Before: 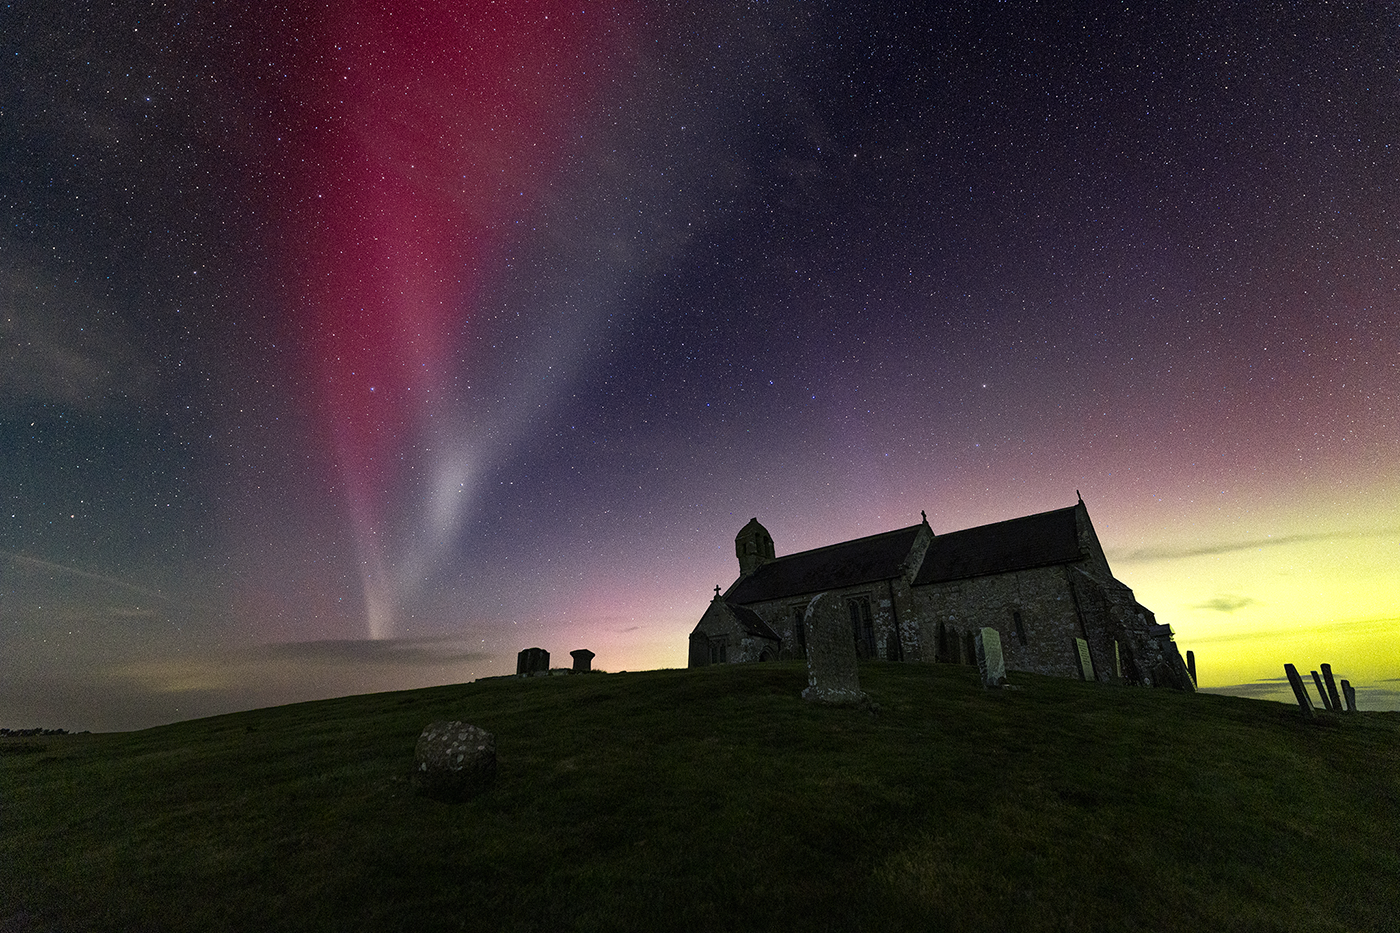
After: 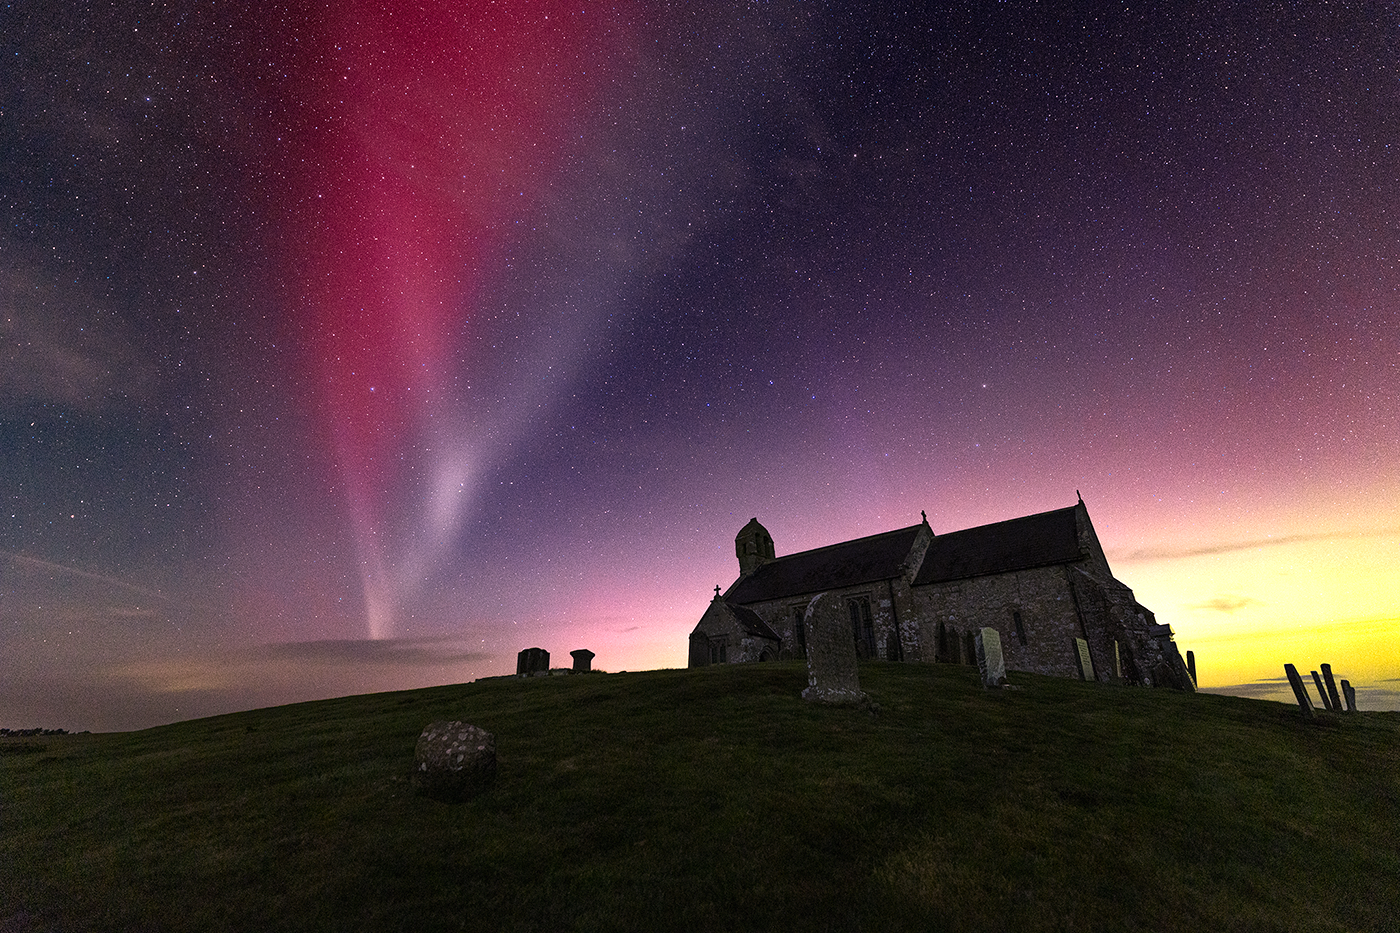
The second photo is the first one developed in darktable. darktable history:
exposure: exposure 0.127 EV, compensate highlight preservation false
rgb levels: preserve colors max RGB
white balance: red 1.188, blue 1.11
